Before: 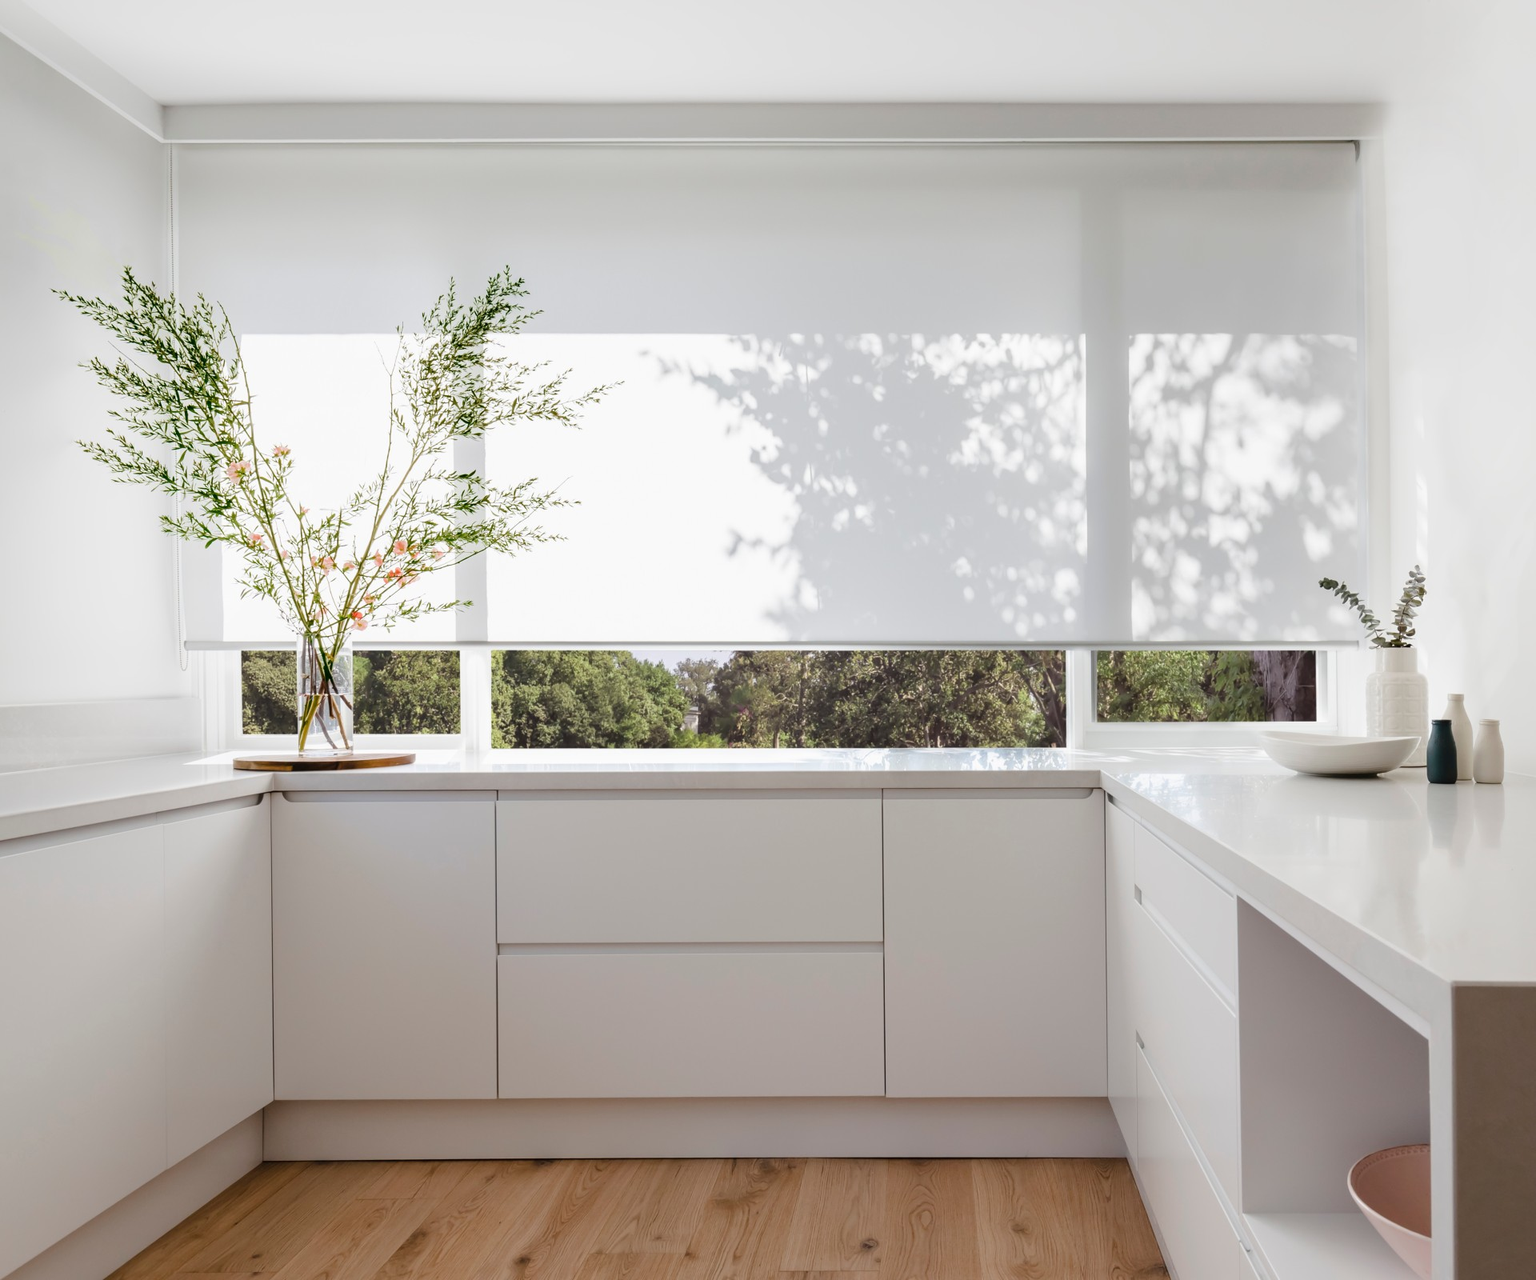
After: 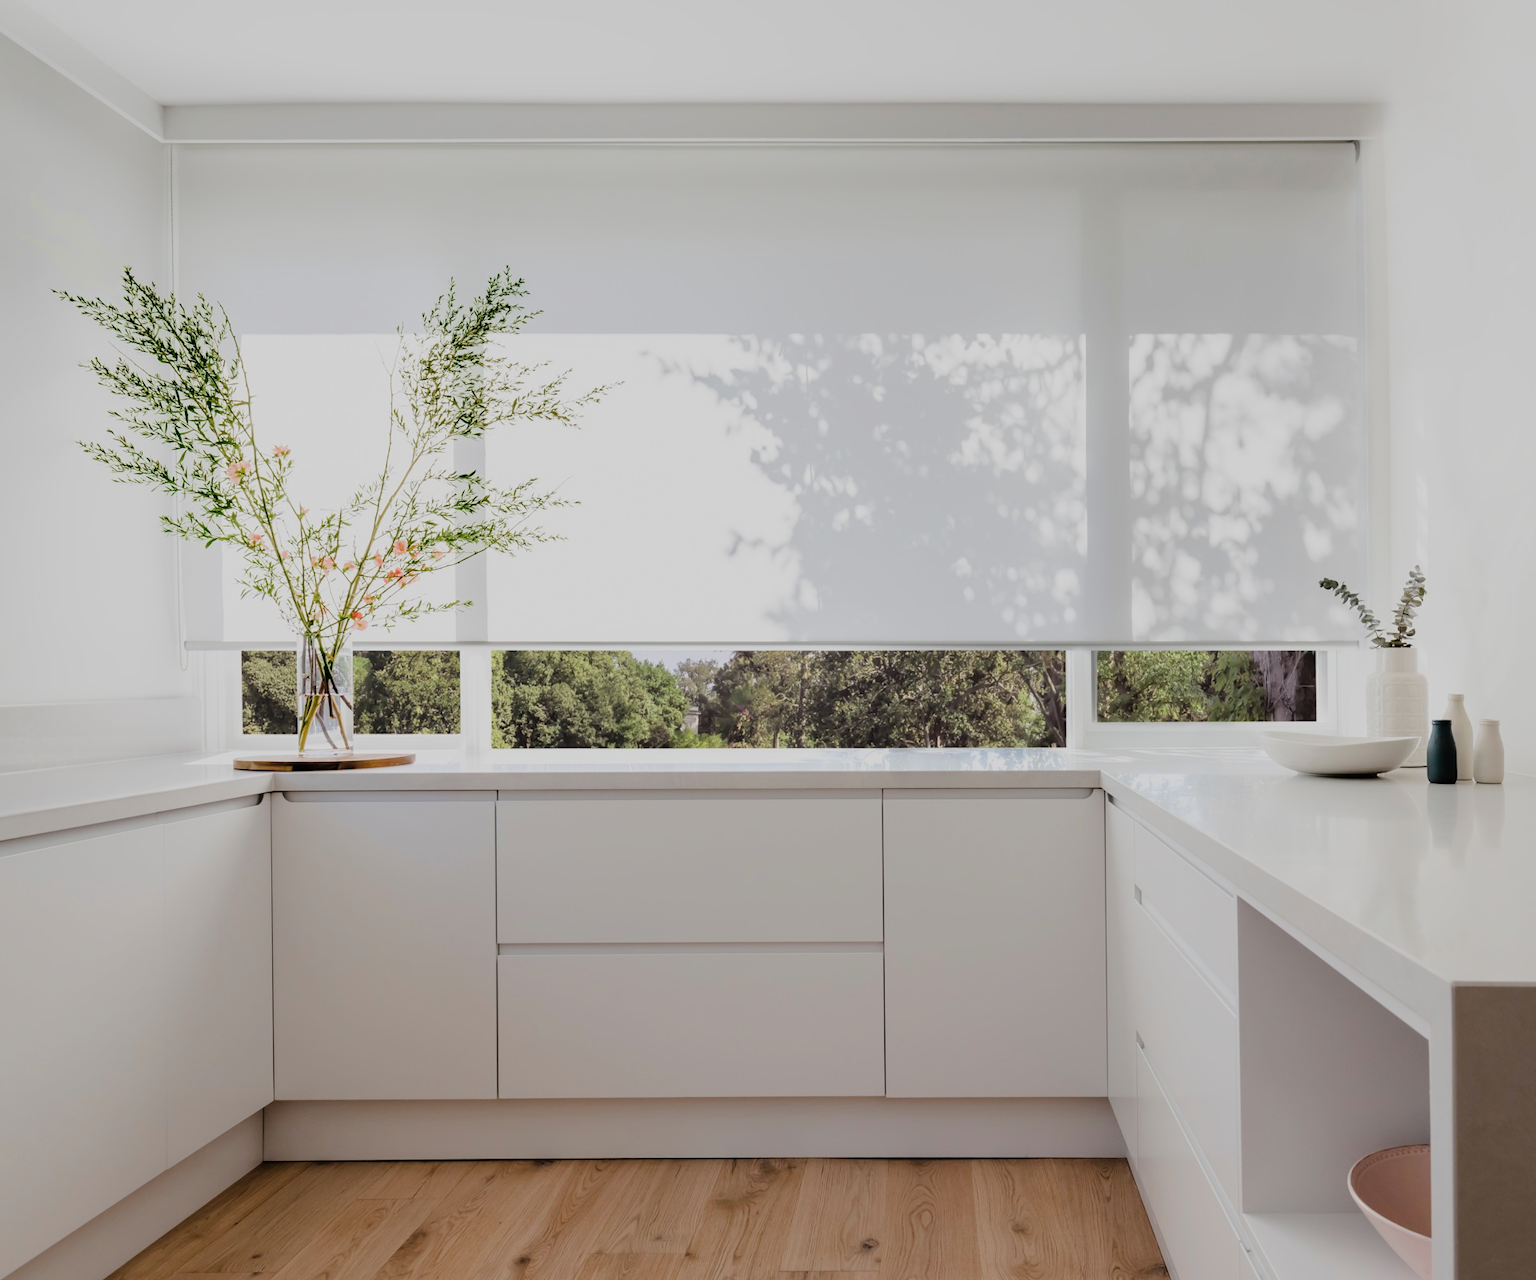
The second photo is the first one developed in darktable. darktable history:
filmic rgb: black relative exposure -7.65 EV, white relative exposure 4.56 EV, hardness 3.61, color science v6 (2022)
contrast brightness saturation: saturation -0.05
